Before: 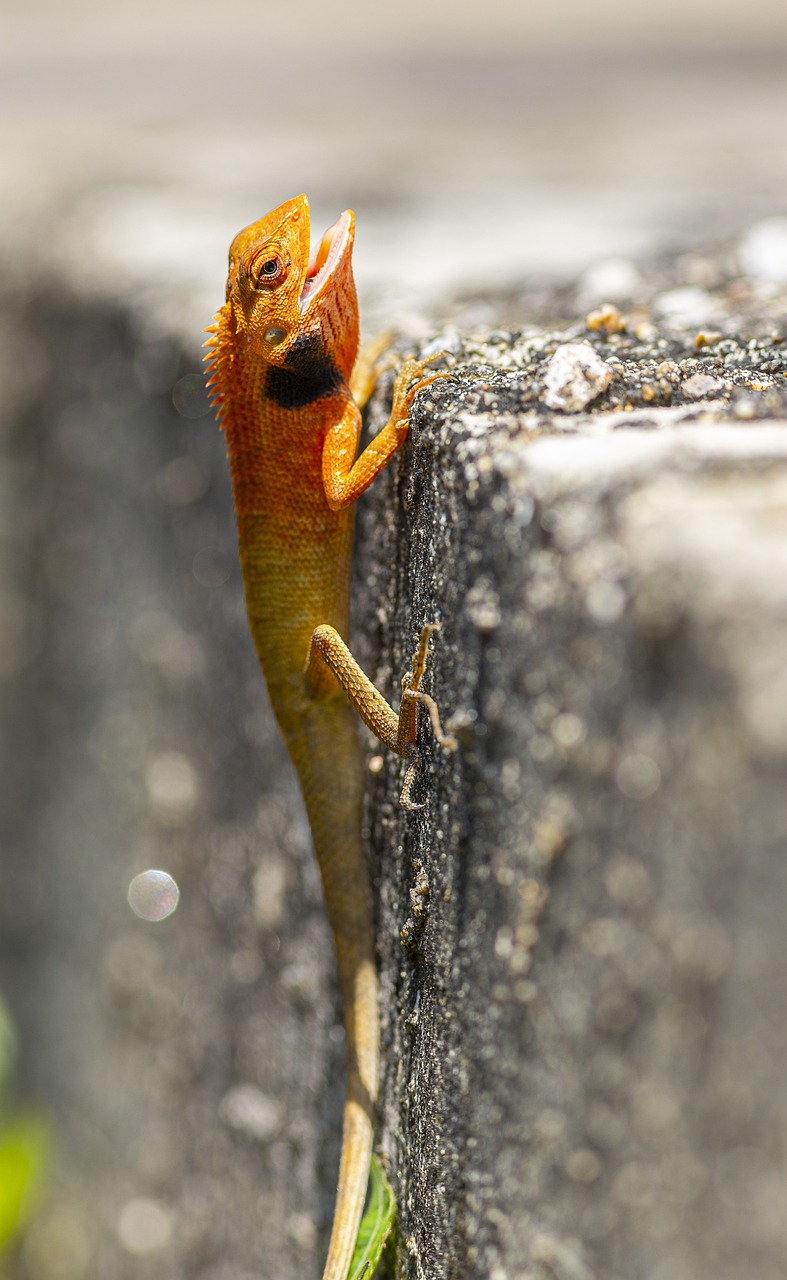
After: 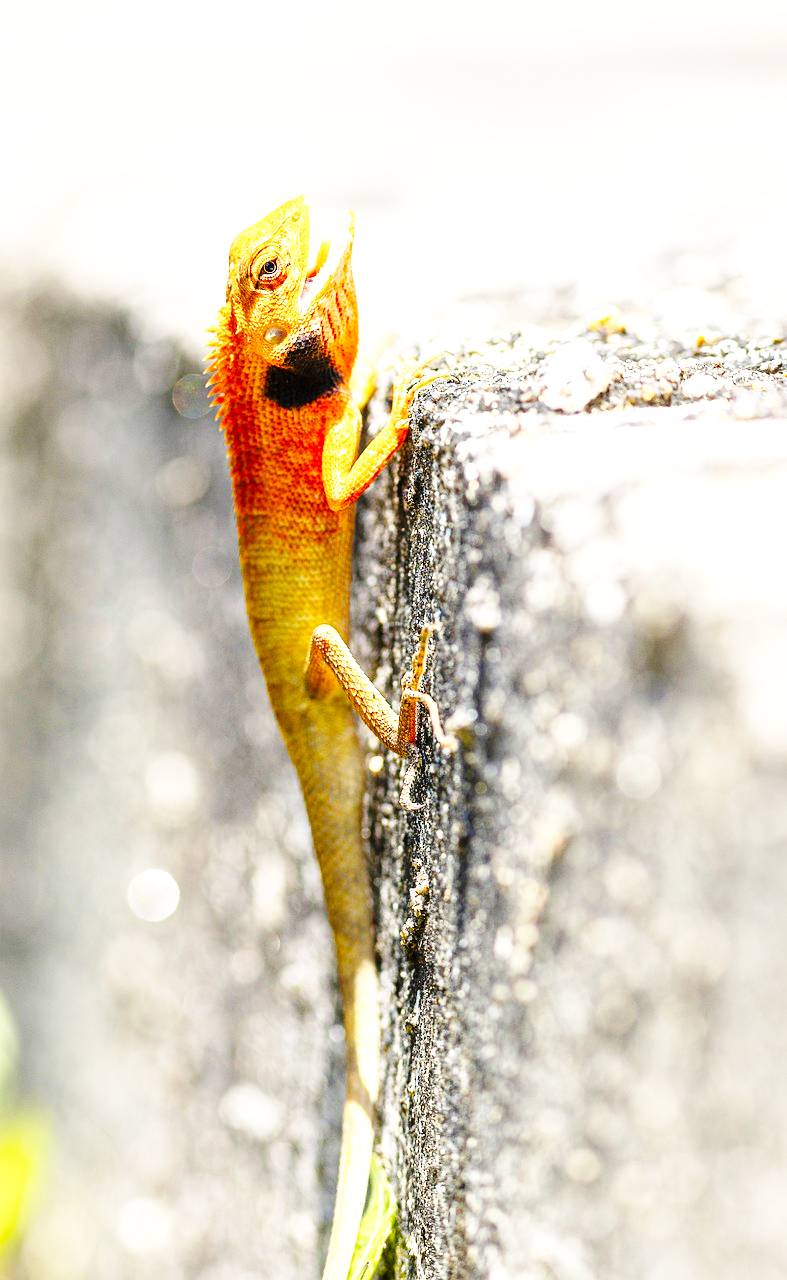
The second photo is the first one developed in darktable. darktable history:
base curve: curves: ch0 [(0, 0) (0, 0) (0.002, 0.001) (0.008, 0.003) (0.019, 0.011) (0.037, 0.037) (0.064, 0.11) (0.102, 0.232) (0.152, 0.379) (0.216, 0.524) (0.296, 0.665) (0.394, 0.789) (0.512, 0.881) (0.651, 0.945) (0.813, 0.986) (1, 1)], preserve colors none
exposure: black level correction 0, exposure 0.897 EV, compensate highlight preservation false
